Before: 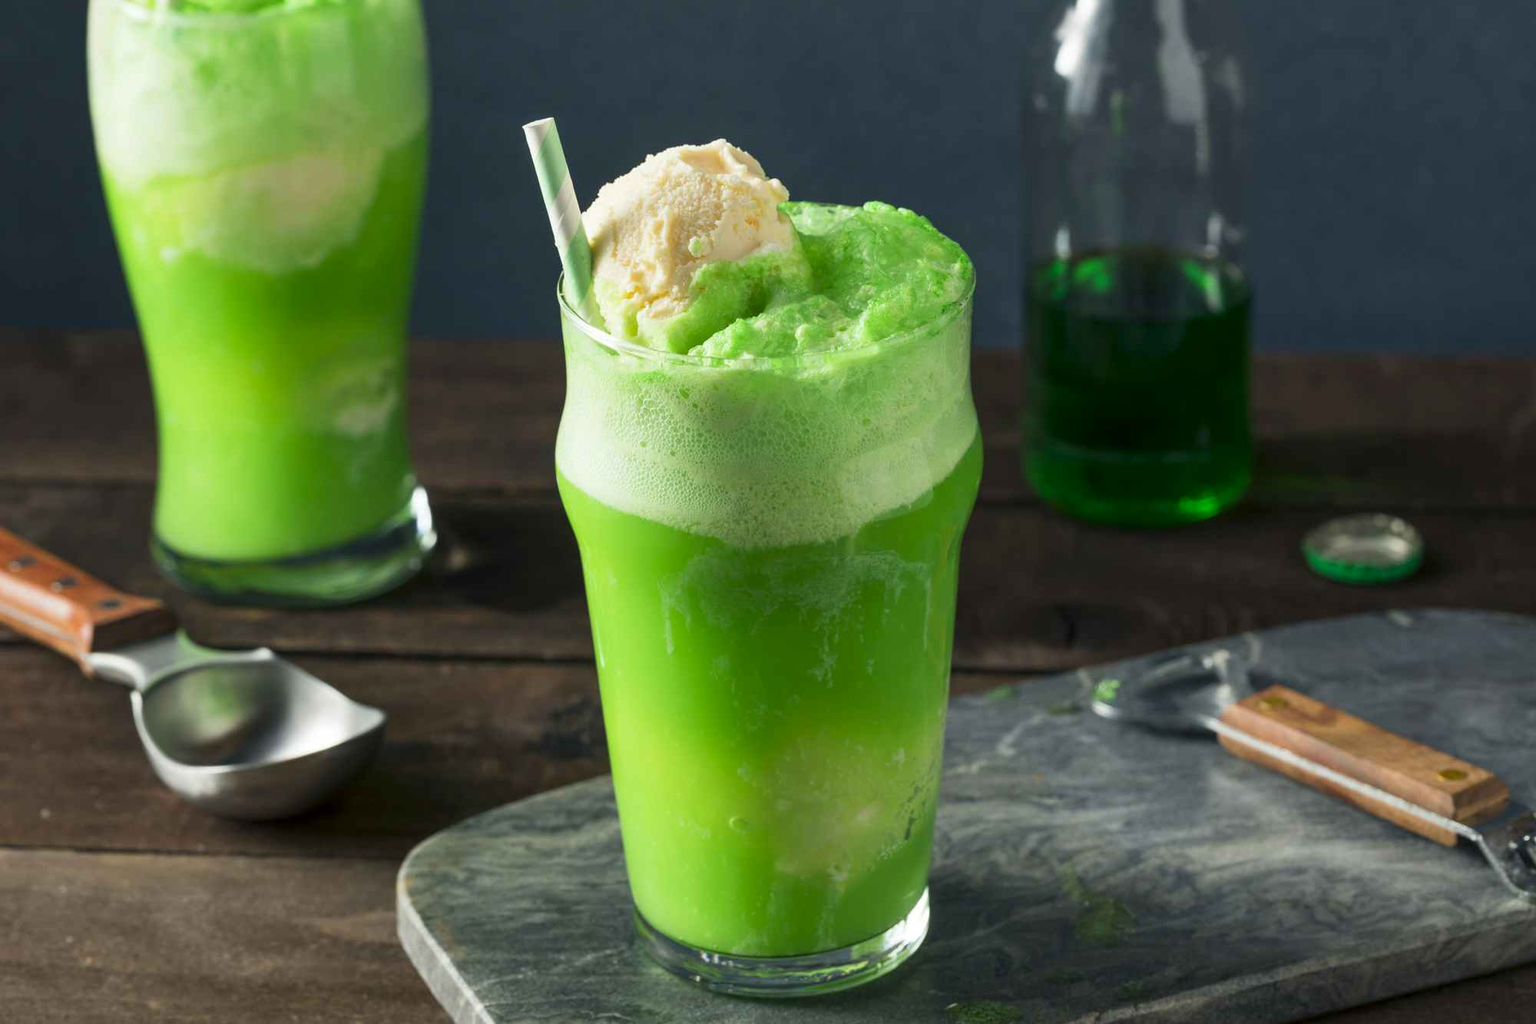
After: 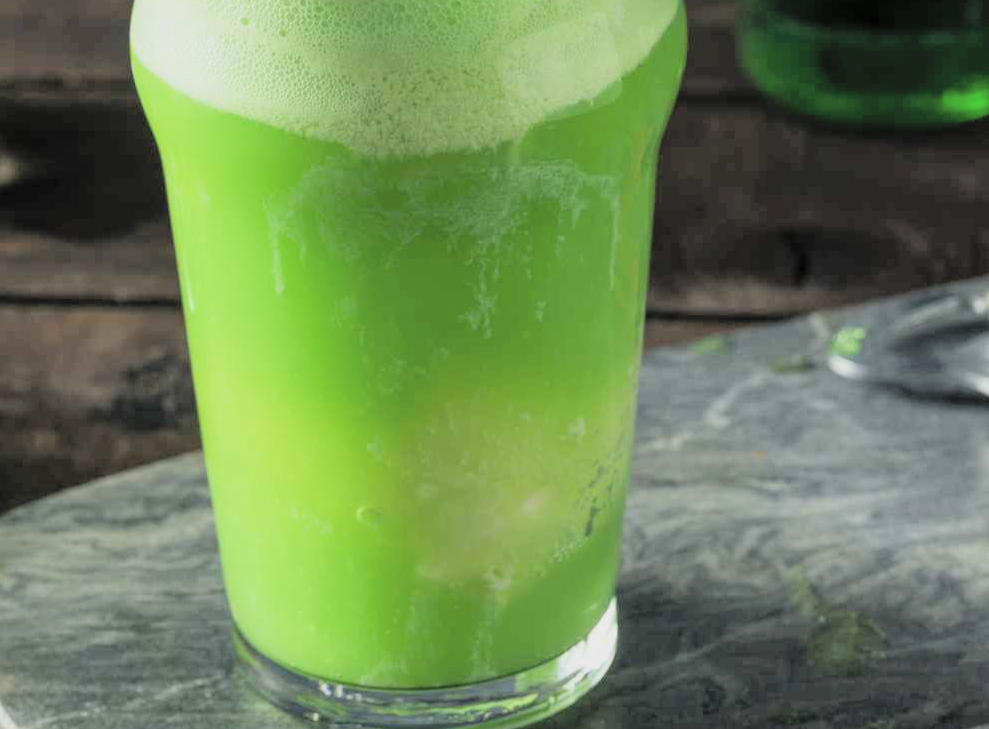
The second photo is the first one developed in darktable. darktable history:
contrast brightness saturation: brightness 0.28
filmic rgb: white relative exposure 3.85 EV, hardness 4.3
local contrast: highlights 100%, shadows 100%, detail 120%, midtone range 0.2
crop: left 29.672%, top 41.786%, right 20.851%, bottom 3.487%
